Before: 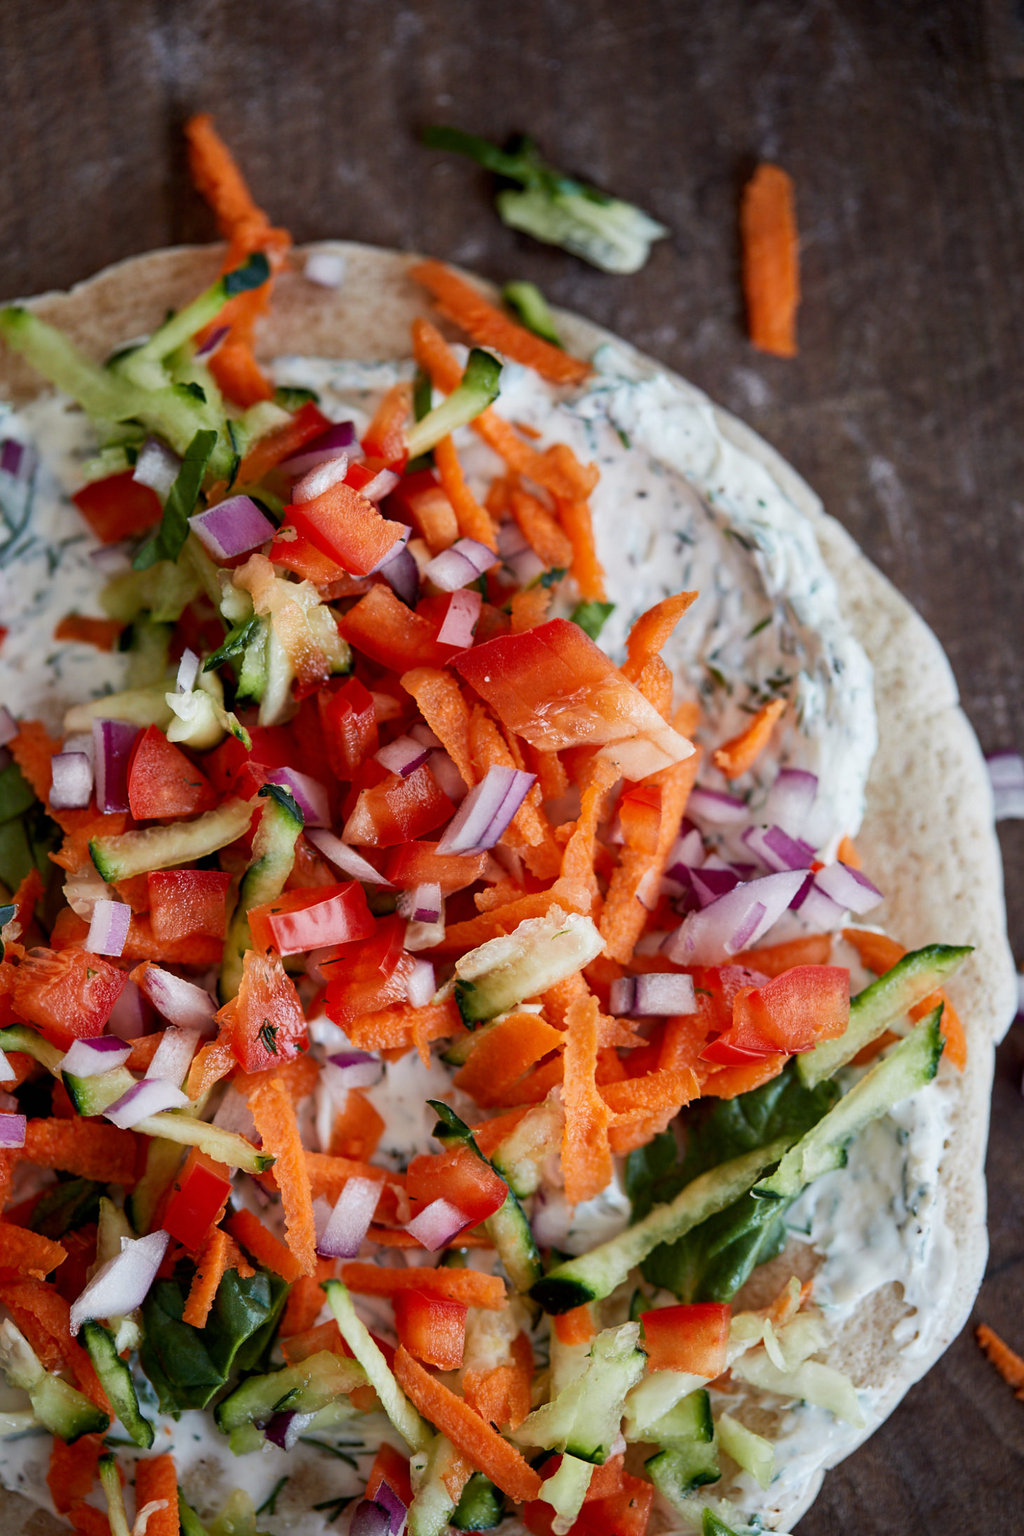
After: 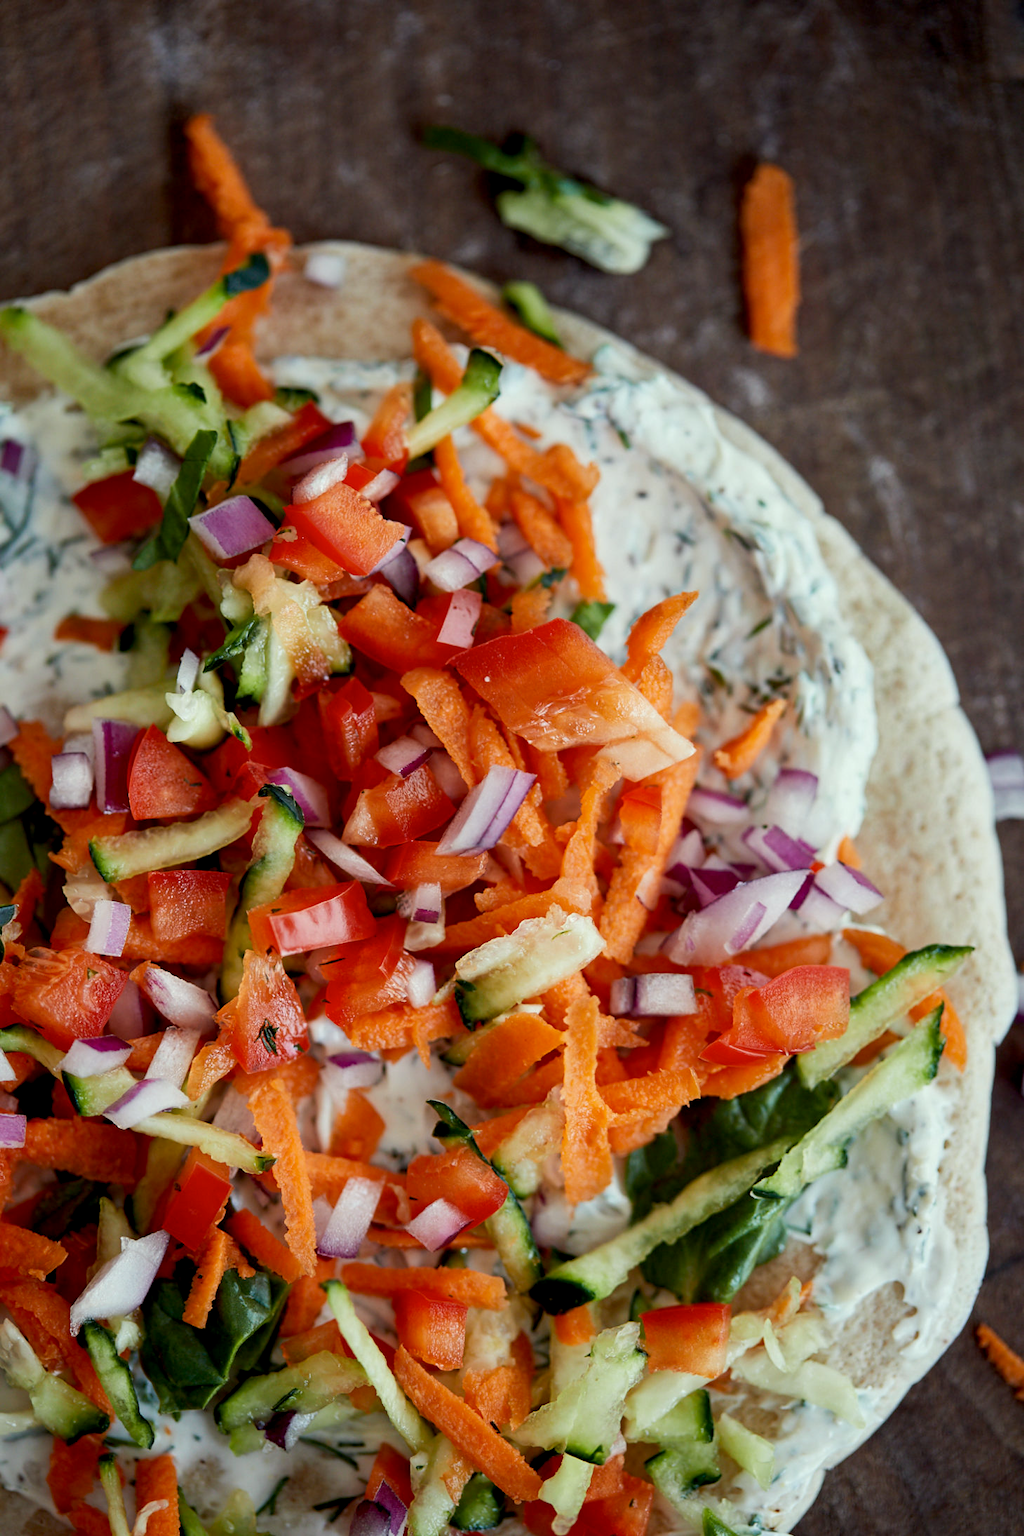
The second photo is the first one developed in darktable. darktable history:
color correction: highlights a* -4.73, highlights b* 5.06, saturation 0.97
exposure: black level correction 0.004, exposure 0.014 EV, compensate highlight preservation false
